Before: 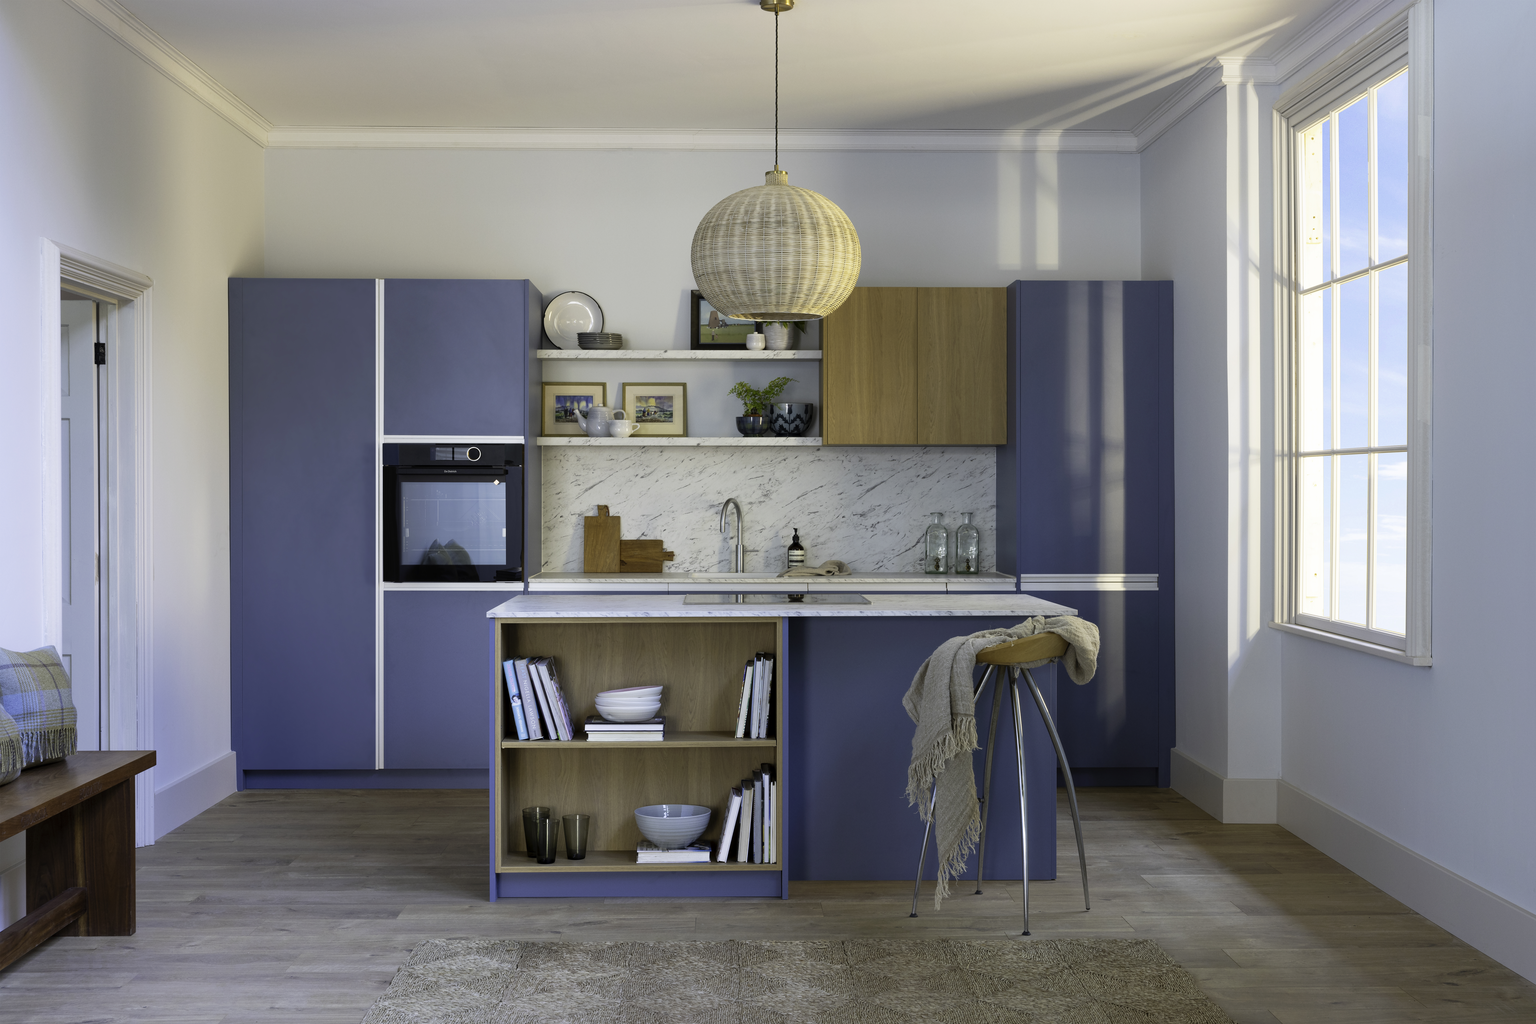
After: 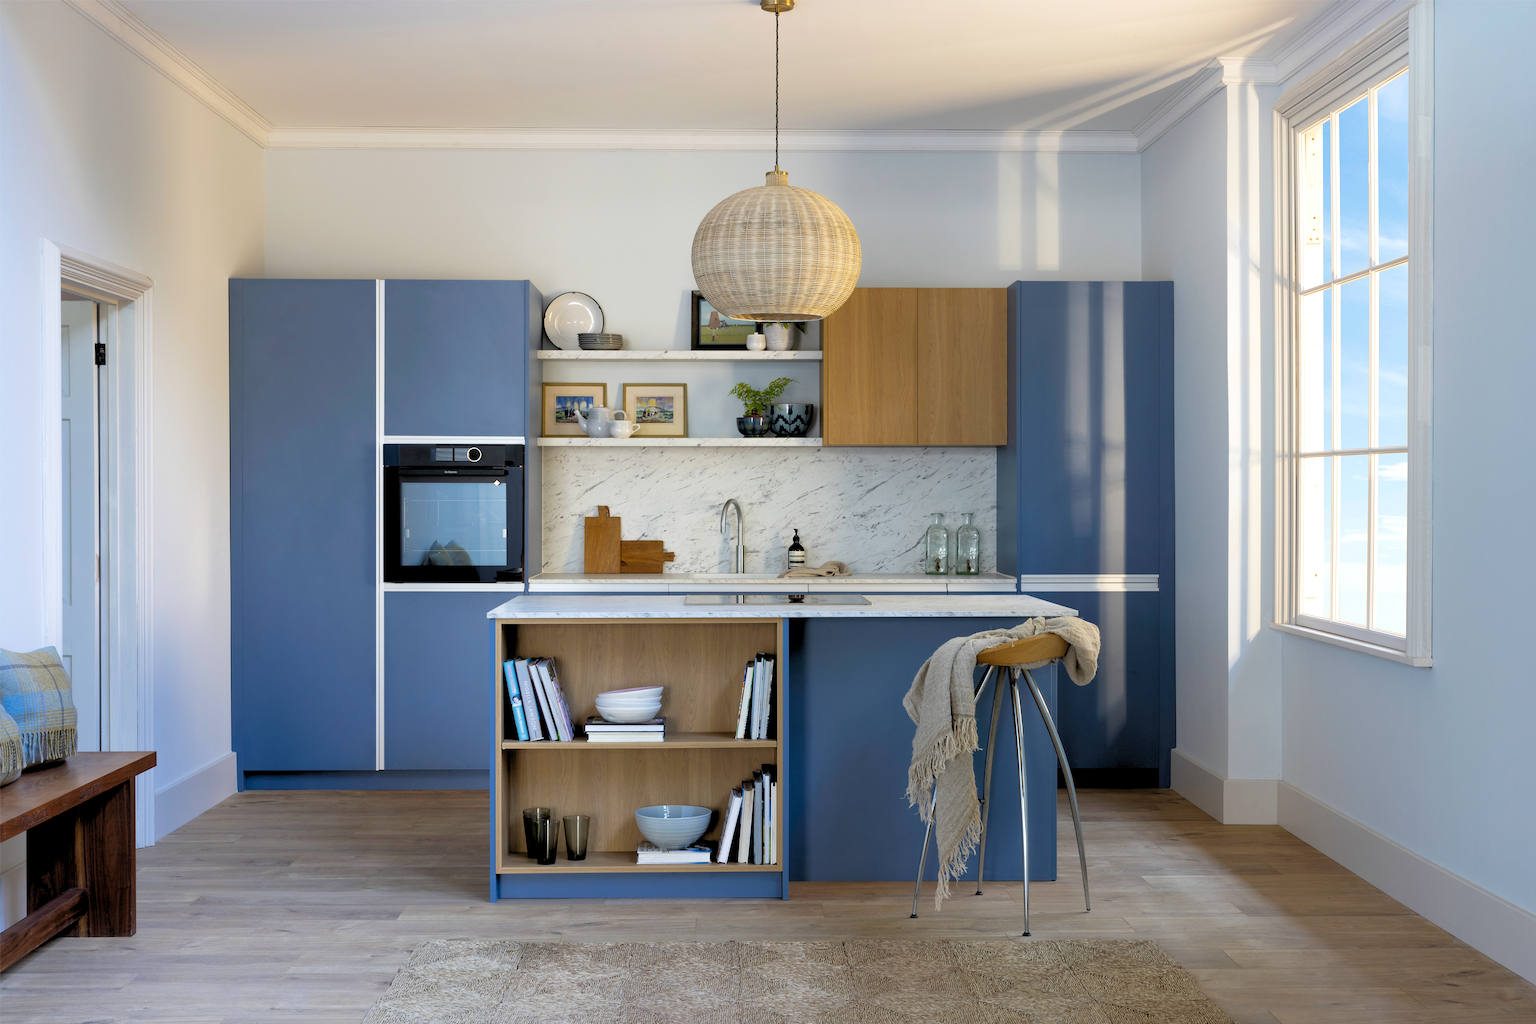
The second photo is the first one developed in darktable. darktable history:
color zones: curves: ch0 [(0, 0.425) (0.143, 0.422) (0.286, 0.42) (0.429, 0.419) (0.571, 0.419) (0.714, 0.42) (0.857, 0.422) (1, 0.425)]
rgb levels: levels [[0.013, 0.434, 0.89], [0, 0.5, 1], [0, 0.5, 1]]
